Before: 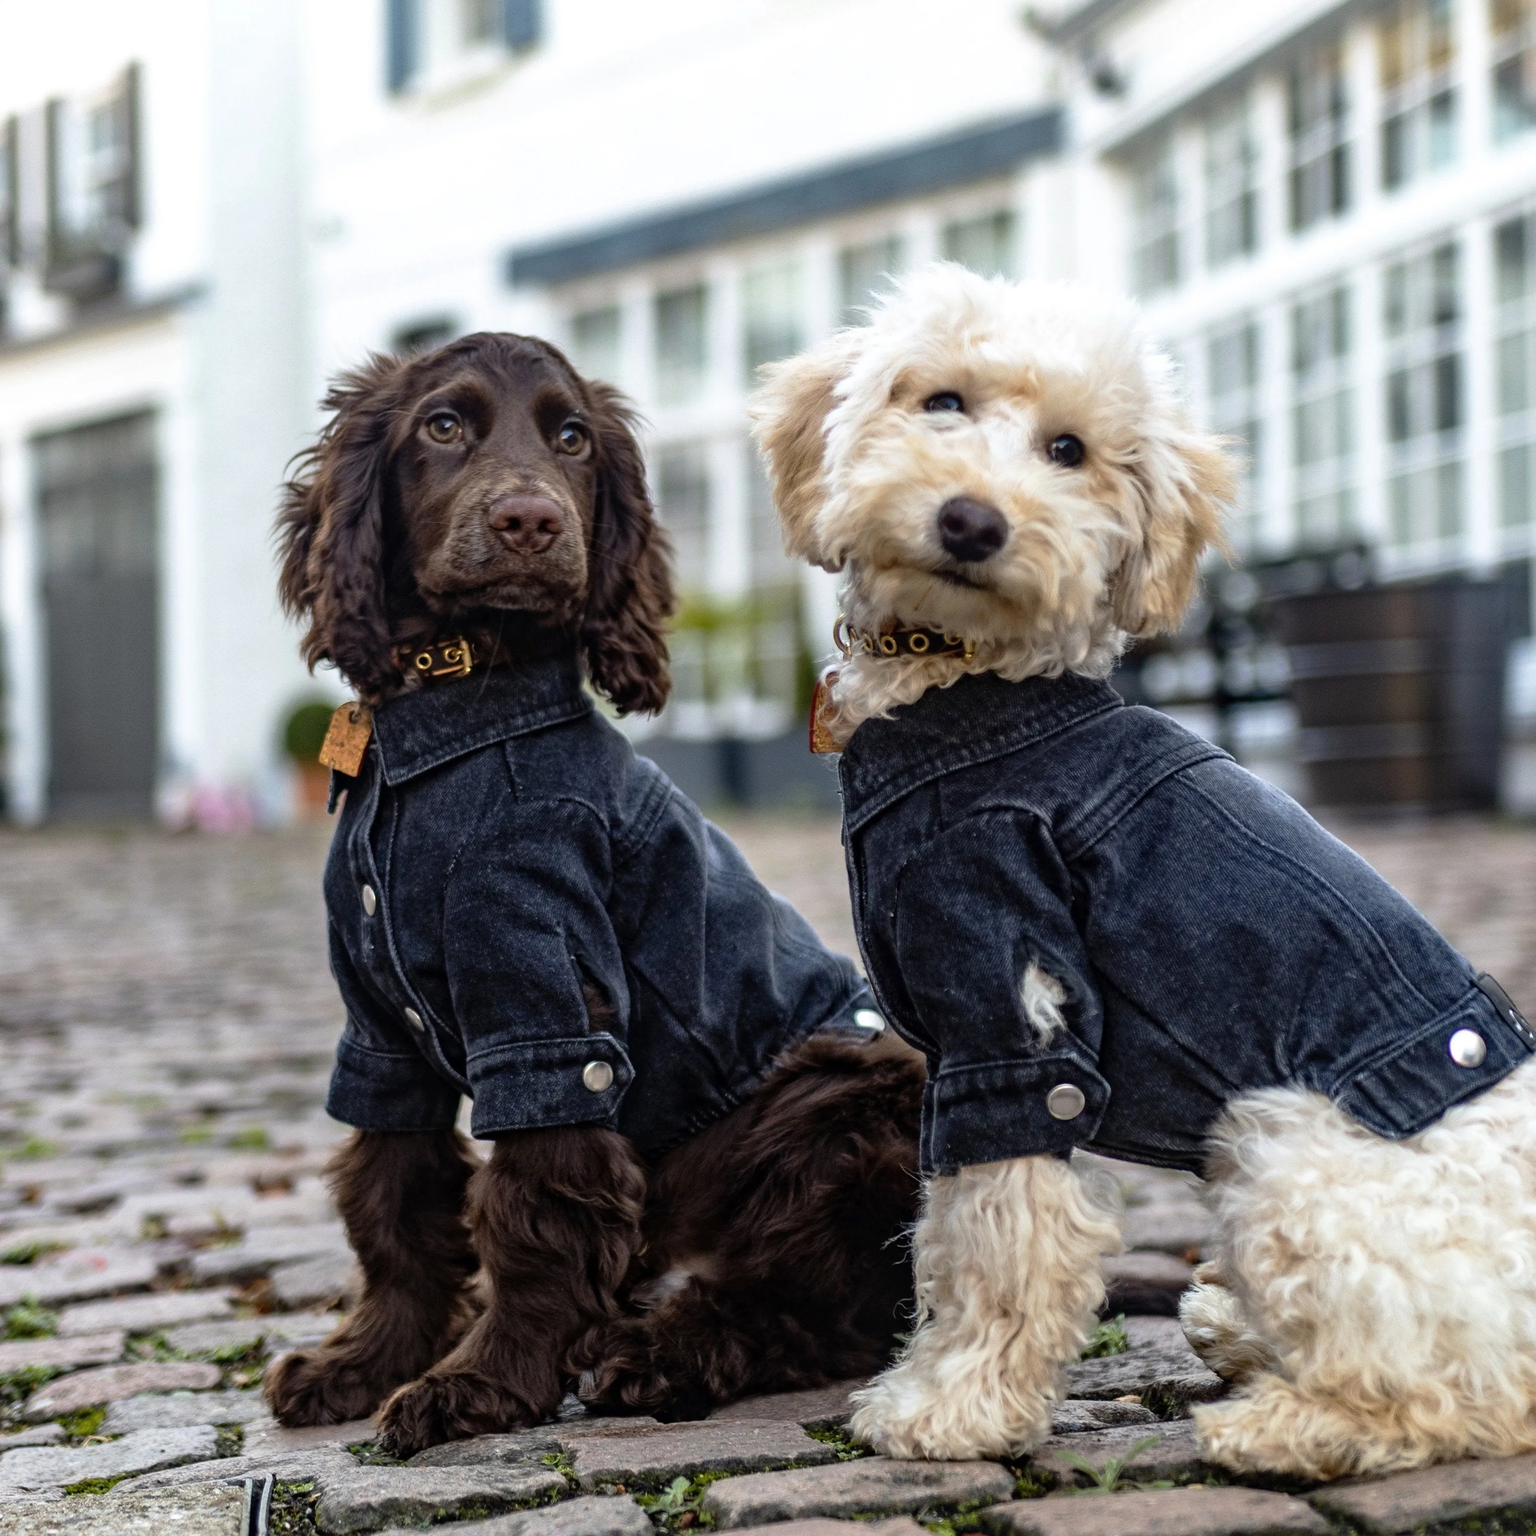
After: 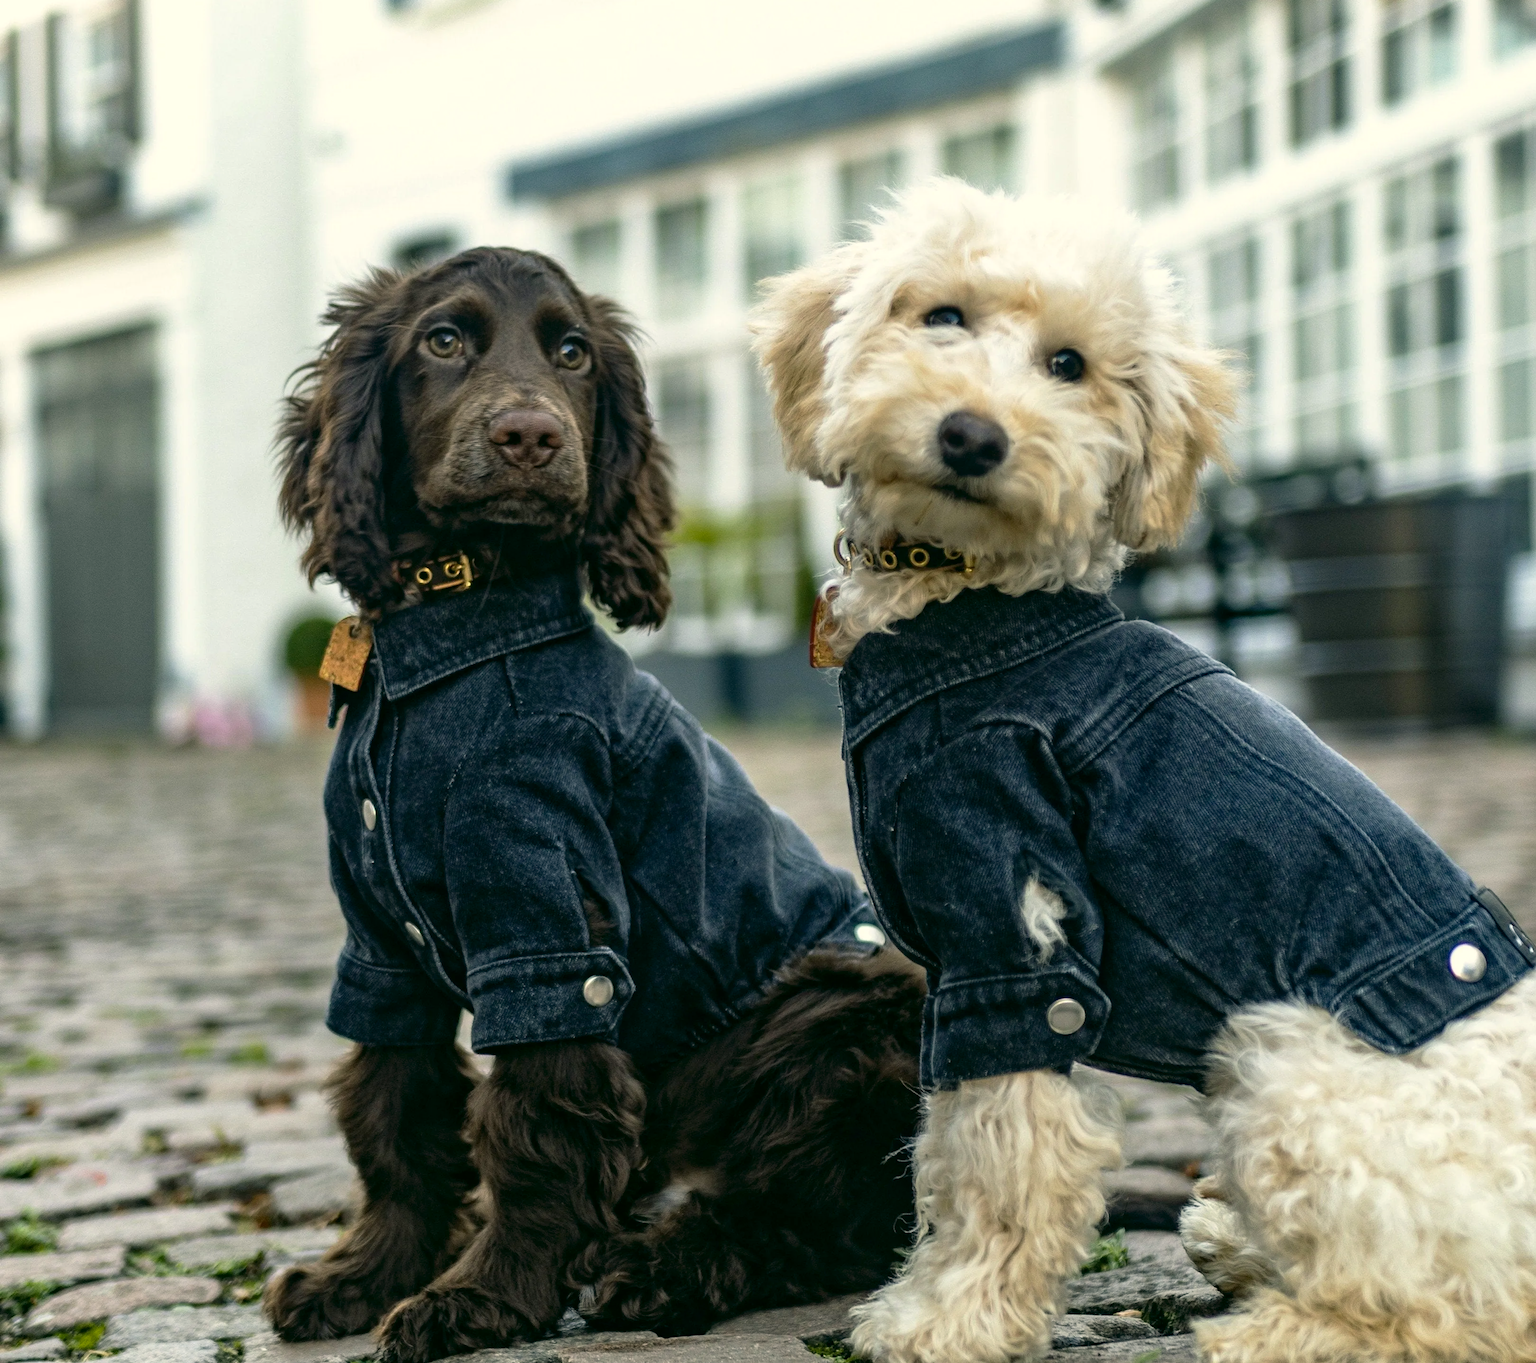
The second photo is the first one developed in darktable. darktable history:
color correction: highlights a* -0.482, highlights b* 9.48, shadows a* -9.48, shadows b* 0.803
crop and rotate: top 5.609%, bottom 5.609%
